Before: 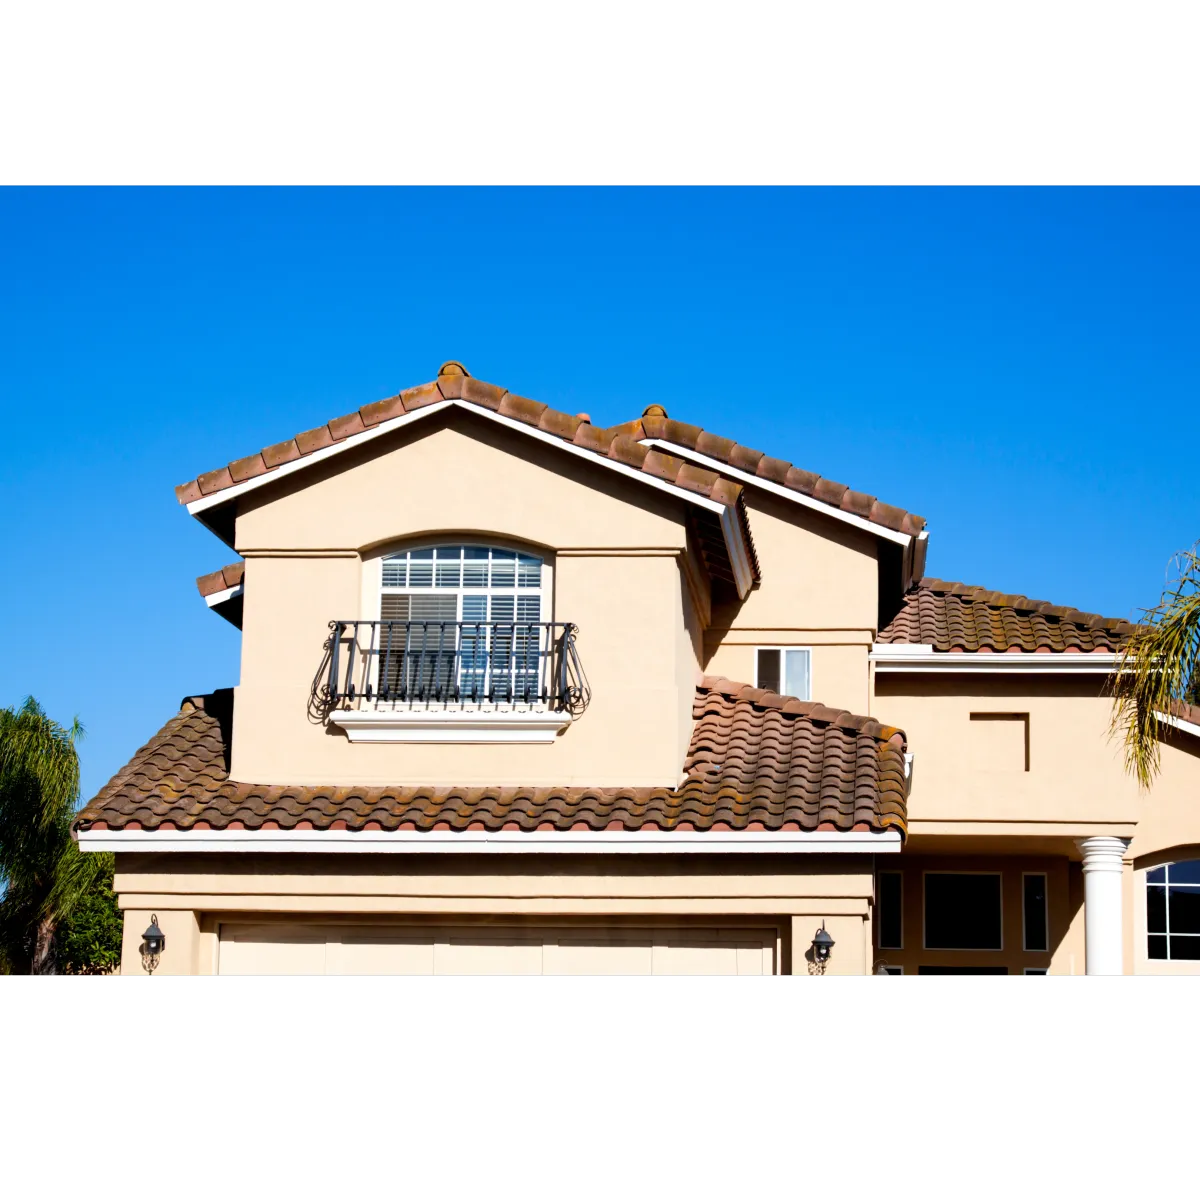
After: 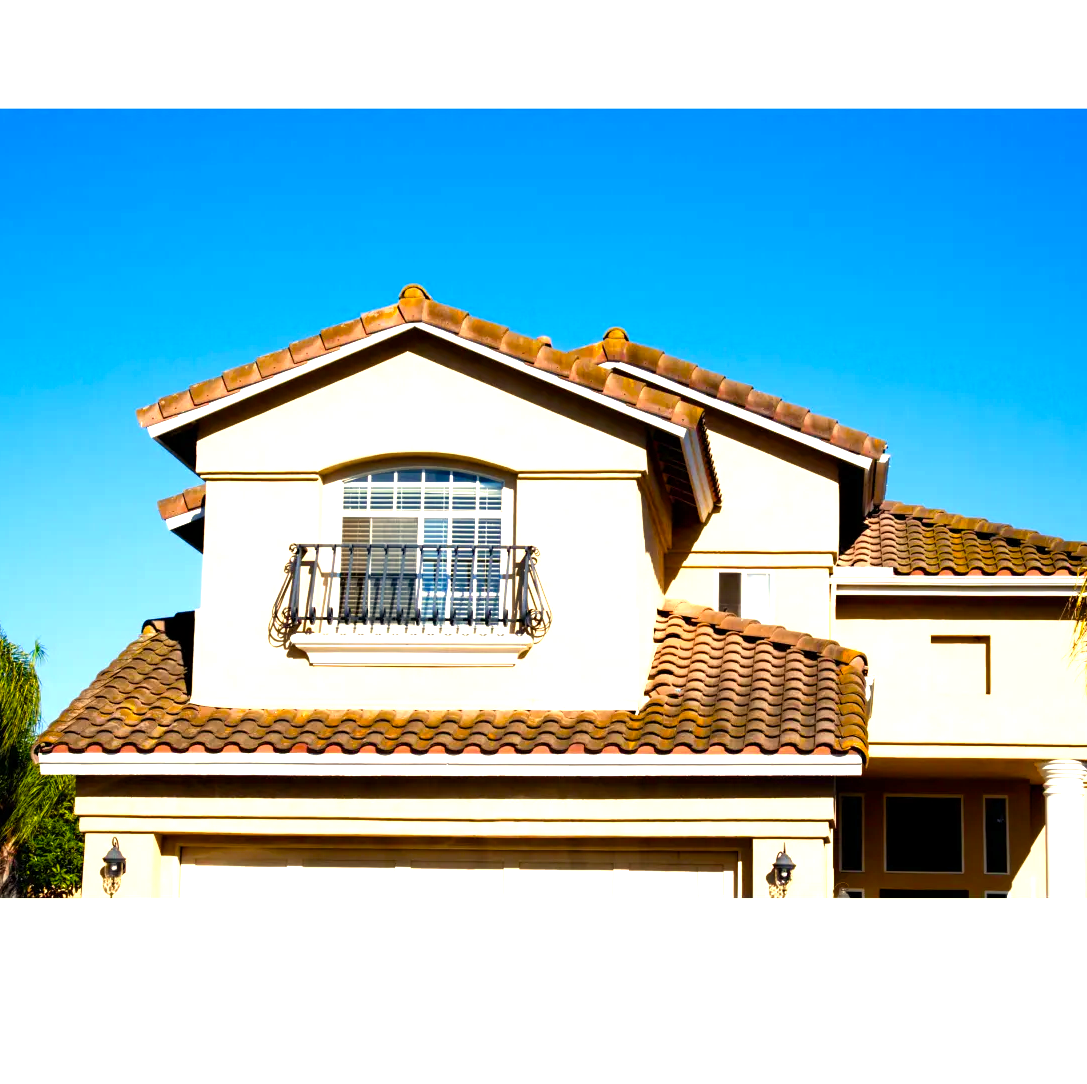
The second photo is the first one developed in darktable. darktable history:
crop: left 3.3%, top 6.476%, right 6.07%, bottom 3.181%
color balance rgb: shadows lift › chroma 2.001%, shadows lift › hue 247.05°, perceptual saturation grading › global saturation 27.576%, perceptual saturation grading › highlights -25.589%, perceptual saturation grading › shadows 24.498%, perceptual brilliance grading › global brilliance 30.388%
color correction: highlights a* 1.35, highlights b* 17.17
